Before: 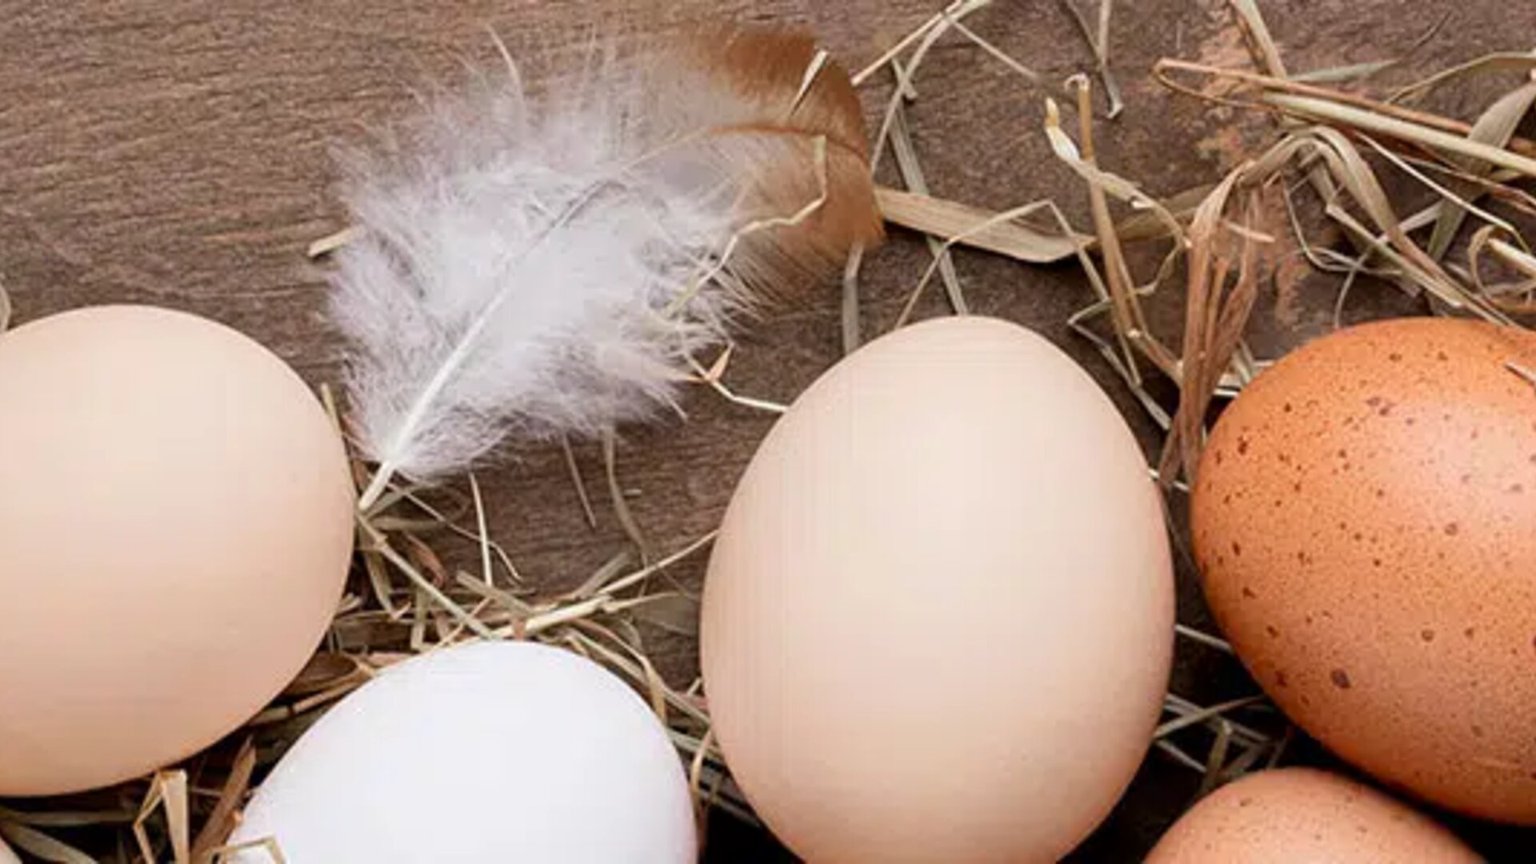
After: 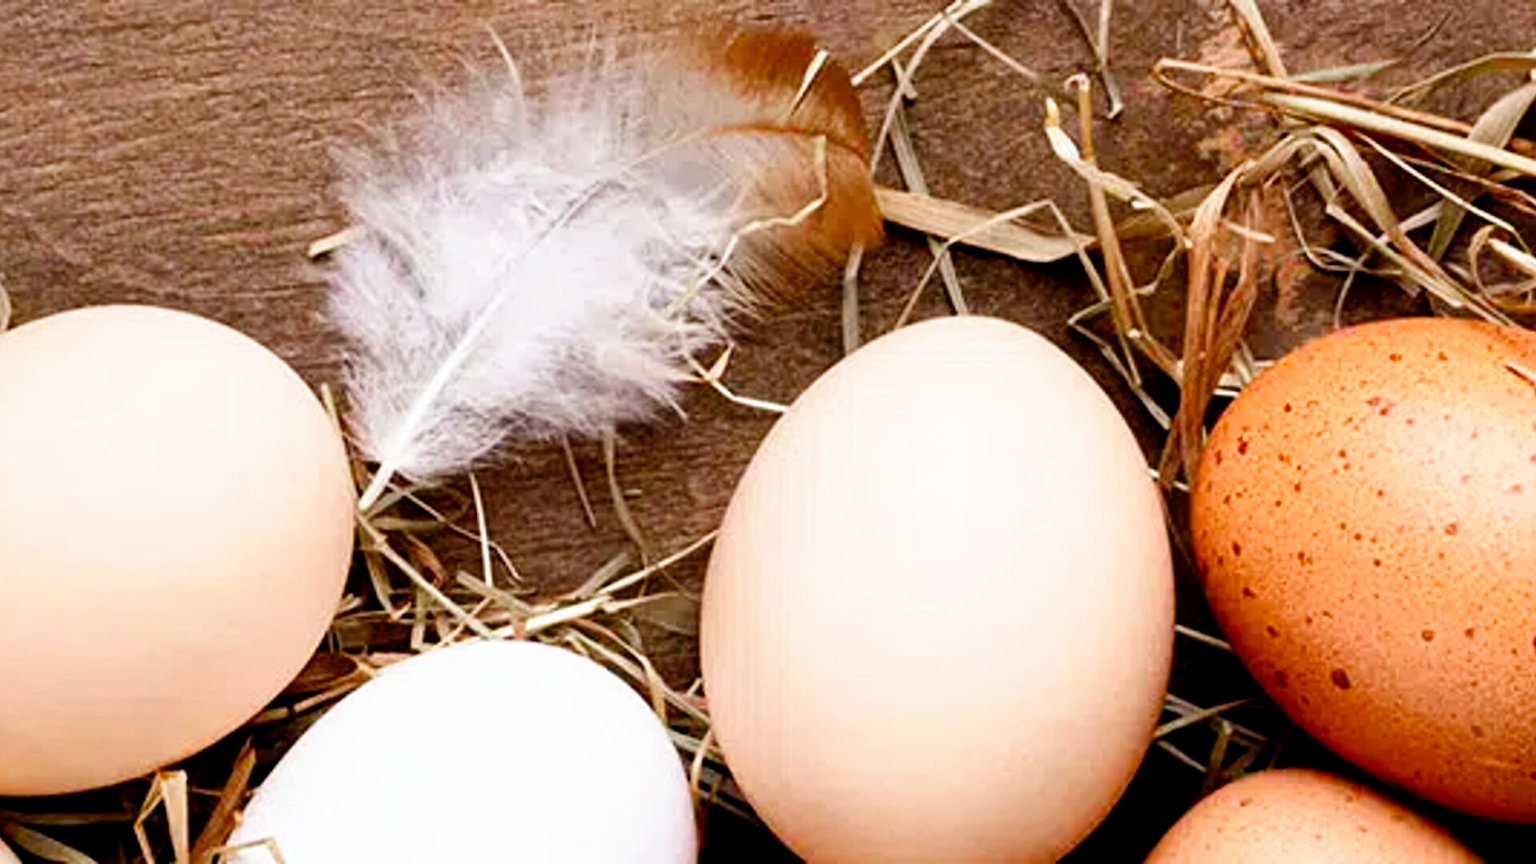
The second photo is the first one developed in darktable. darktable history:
filmic rgb: black relative exposure -8.7 EV, white relative exposure 2.7 EV, threshold 3 EV, target black luminance 0%, hardness 6.25, latitude 76.53%, contrast 1.326, shadows ↔ highlights balance -0.349%, preserve chrominance no, color science v4 (2020), enable highlight reconstruction true
color balance rgb: linear chroma grading › shadows 32%, linear chroma grading › global chroma -2%, linear chroma grading › mid-tones 4%, perceptual saturation grading › global saturation -2%, perceptual saturation grading › highlights -8%, perceptual saturation grading › mid-tones 8%, perceptual saturation grading › shadows 4%, perceptual brilliance grading › highlights 8%, perceptual brilliance grading › mid-tones 4%, perceptual brilliance grading › shadows 2%, global vibrance 16%, saturation formula JzAzBz (2021)
